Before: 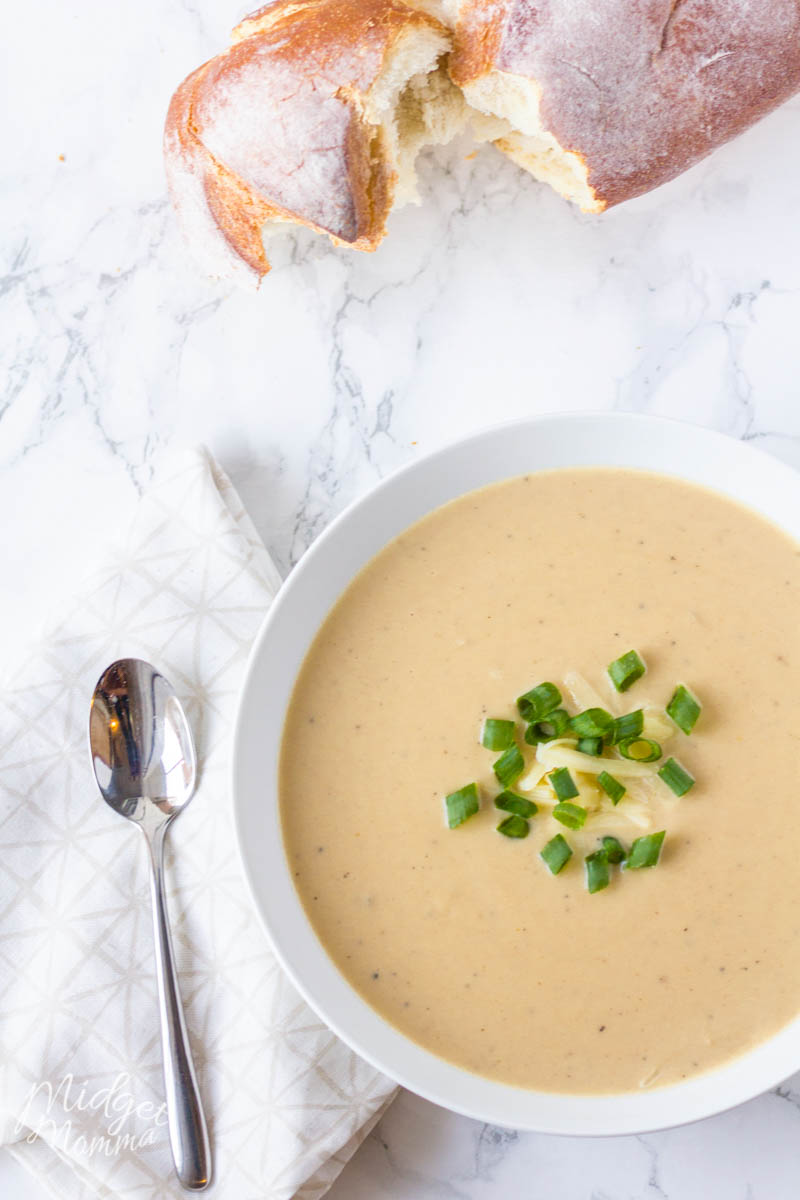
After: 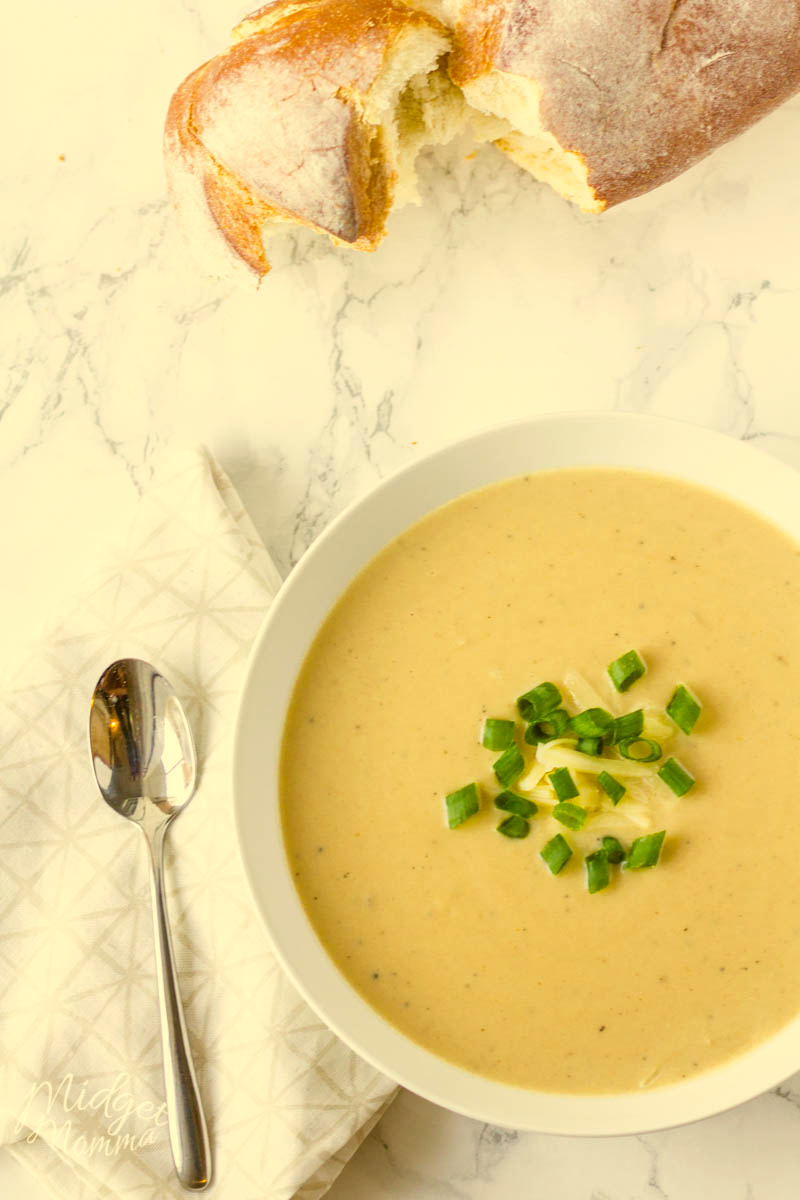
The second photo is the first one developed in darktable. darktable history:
color correction: highlights a* 0.181, highlights b* 28.84, shadows a* -0.277, shadows b* 21.49
